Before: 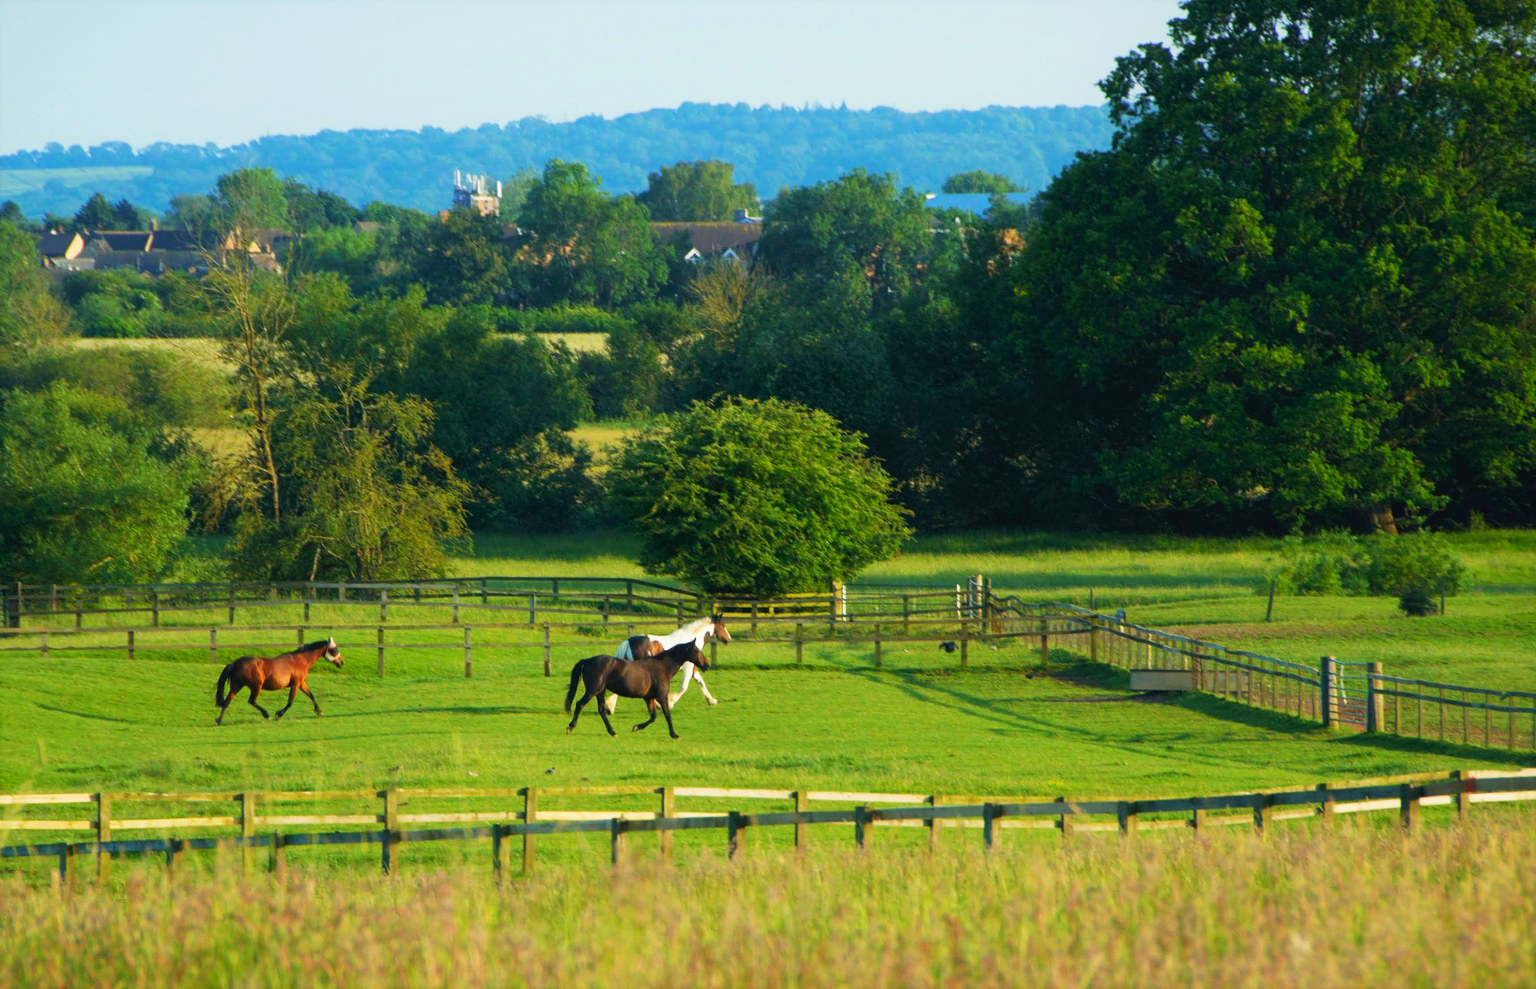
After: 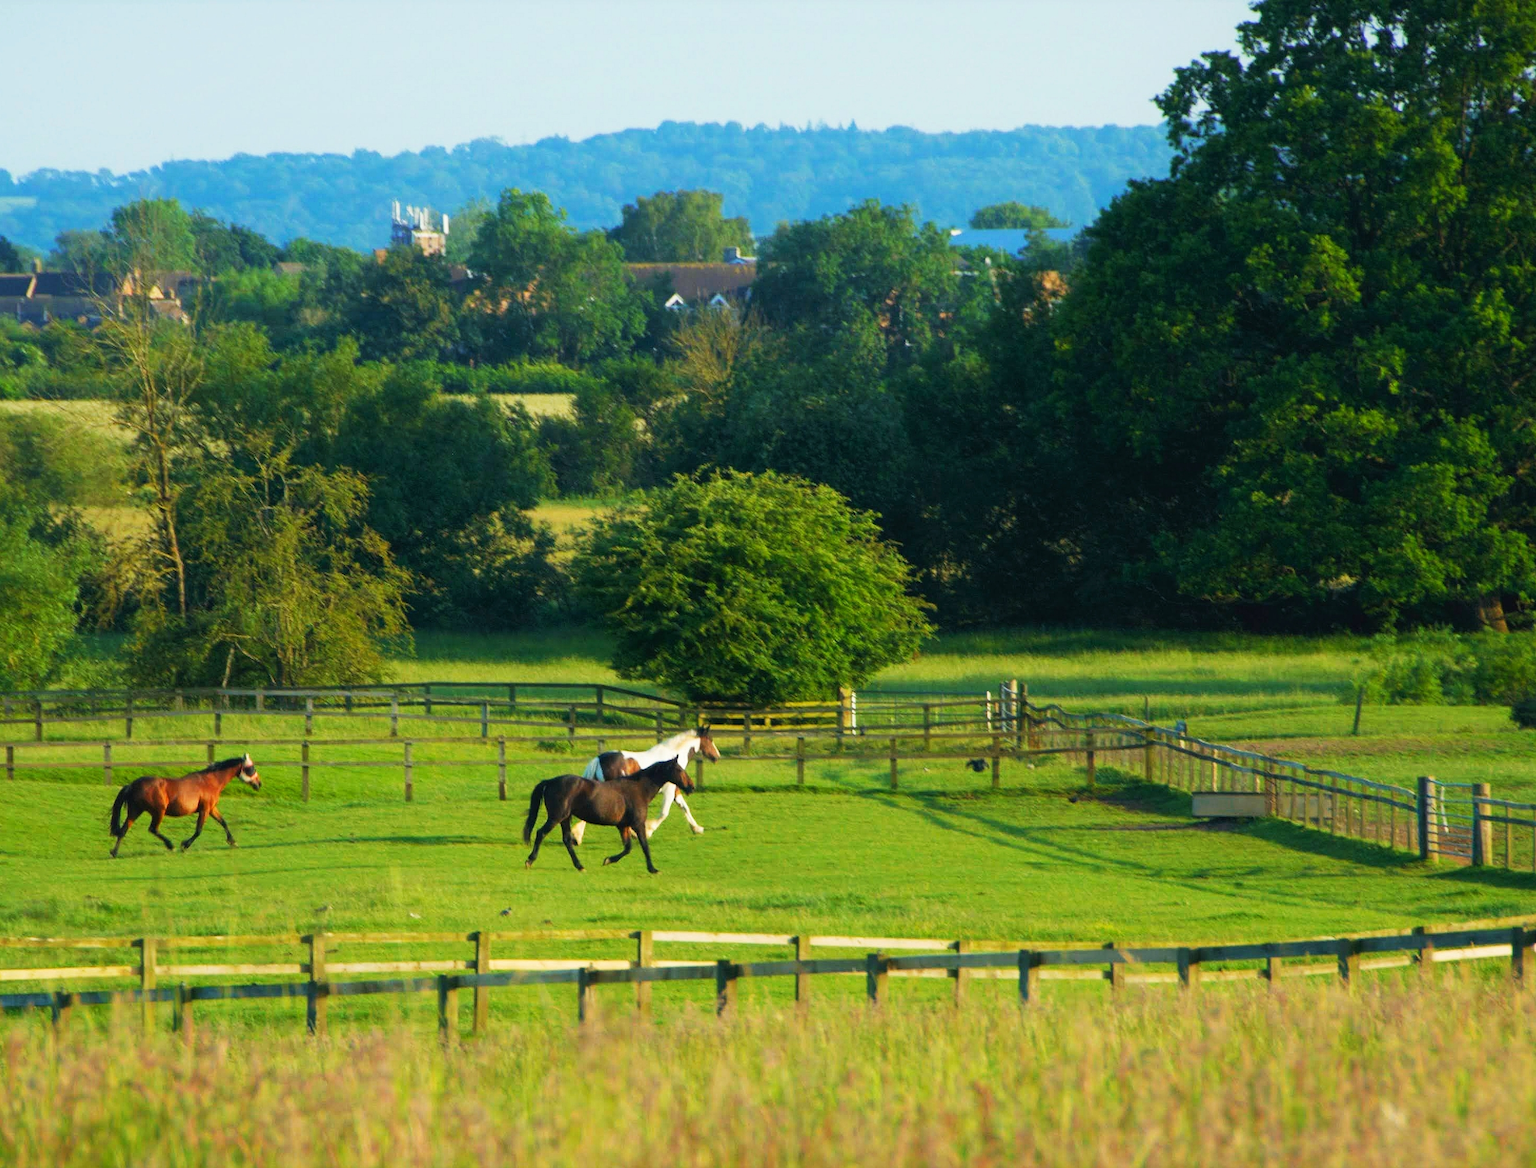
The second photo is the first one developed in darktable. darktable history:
crop: left 8%, right 7.462%
